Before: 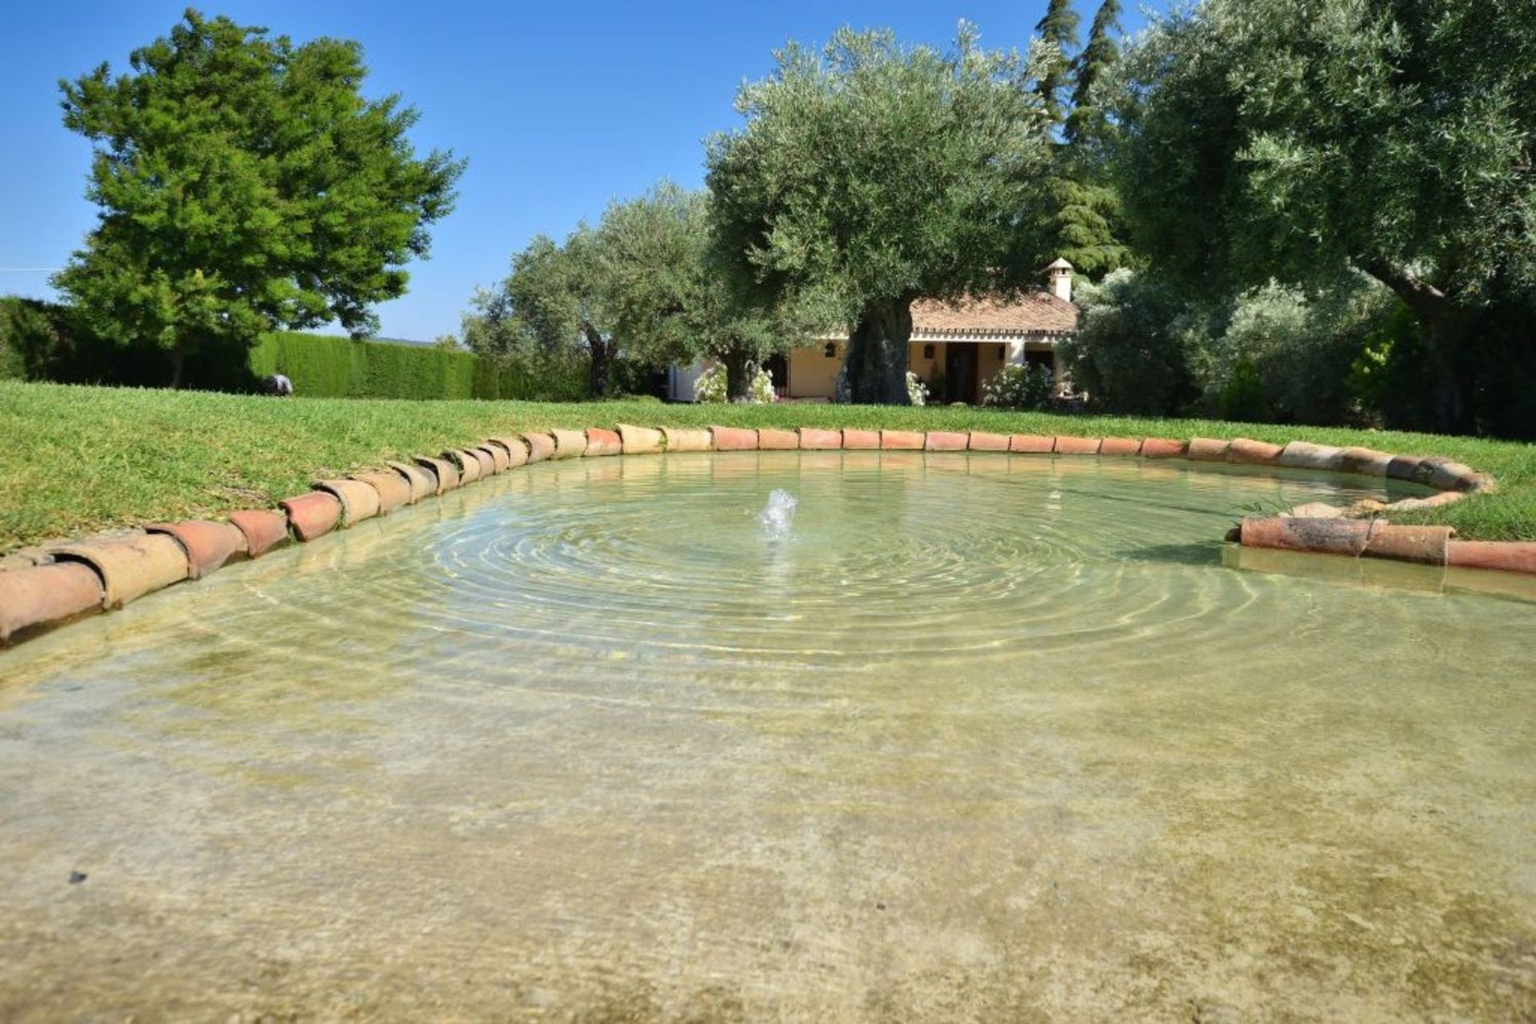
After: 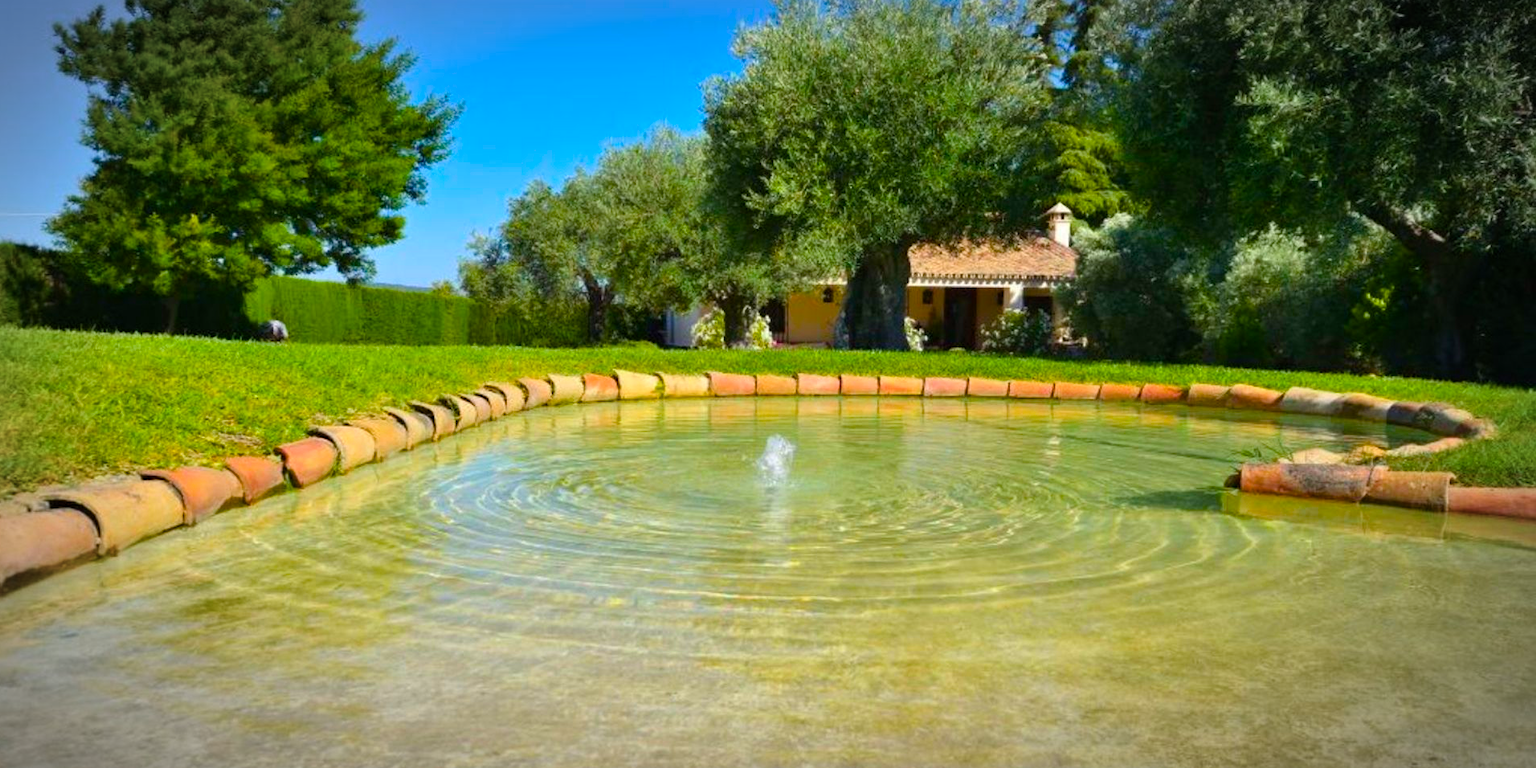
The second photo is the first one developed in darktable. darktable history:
vignetting: automatic ratio true
color balance rgb: linear chroma grading › global chroma 23.15%, perceptual saturation grading › global saturation 28.7%, perceptual saturation grading › mid-tones 12.04%, perceptual saturation grading › shadows 10.19%, global vibrance 22.22%
crop: left 0.387%, top 5.469%, bottom 19.809%
